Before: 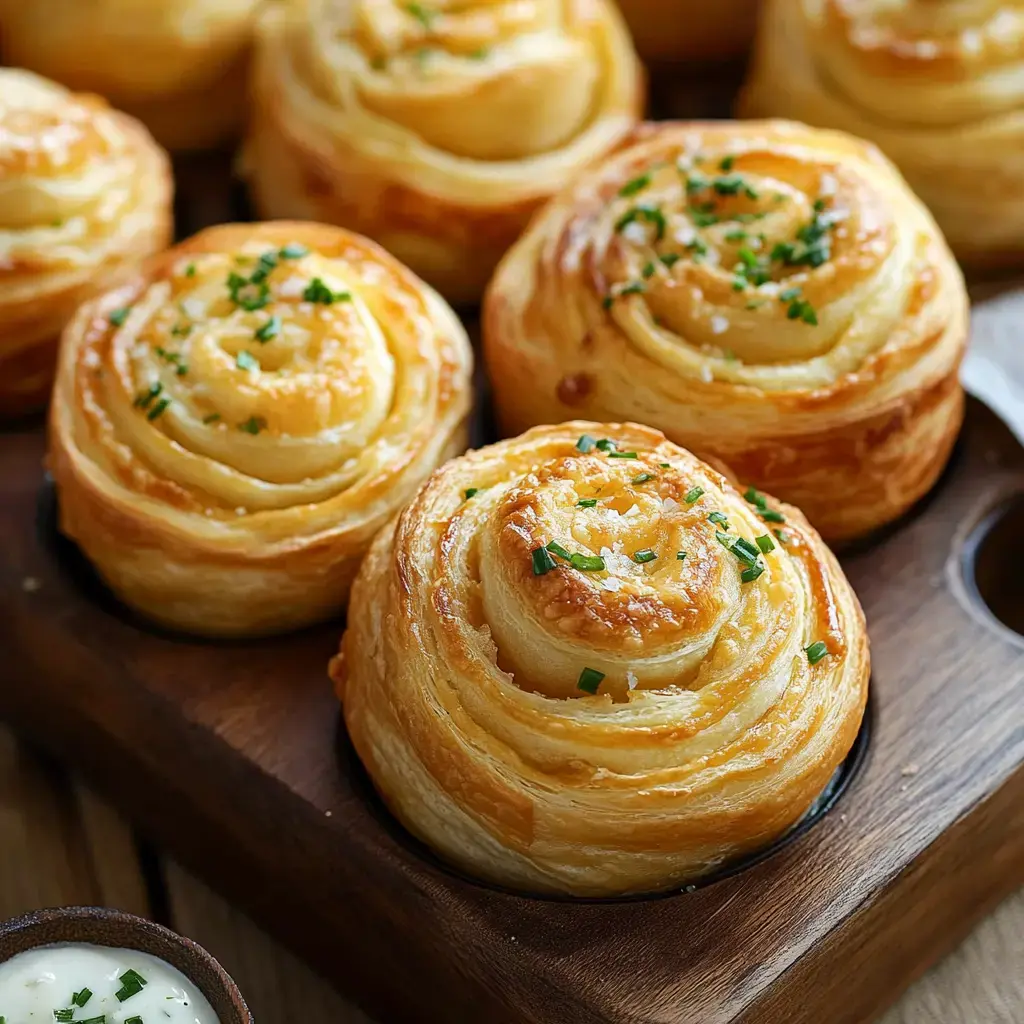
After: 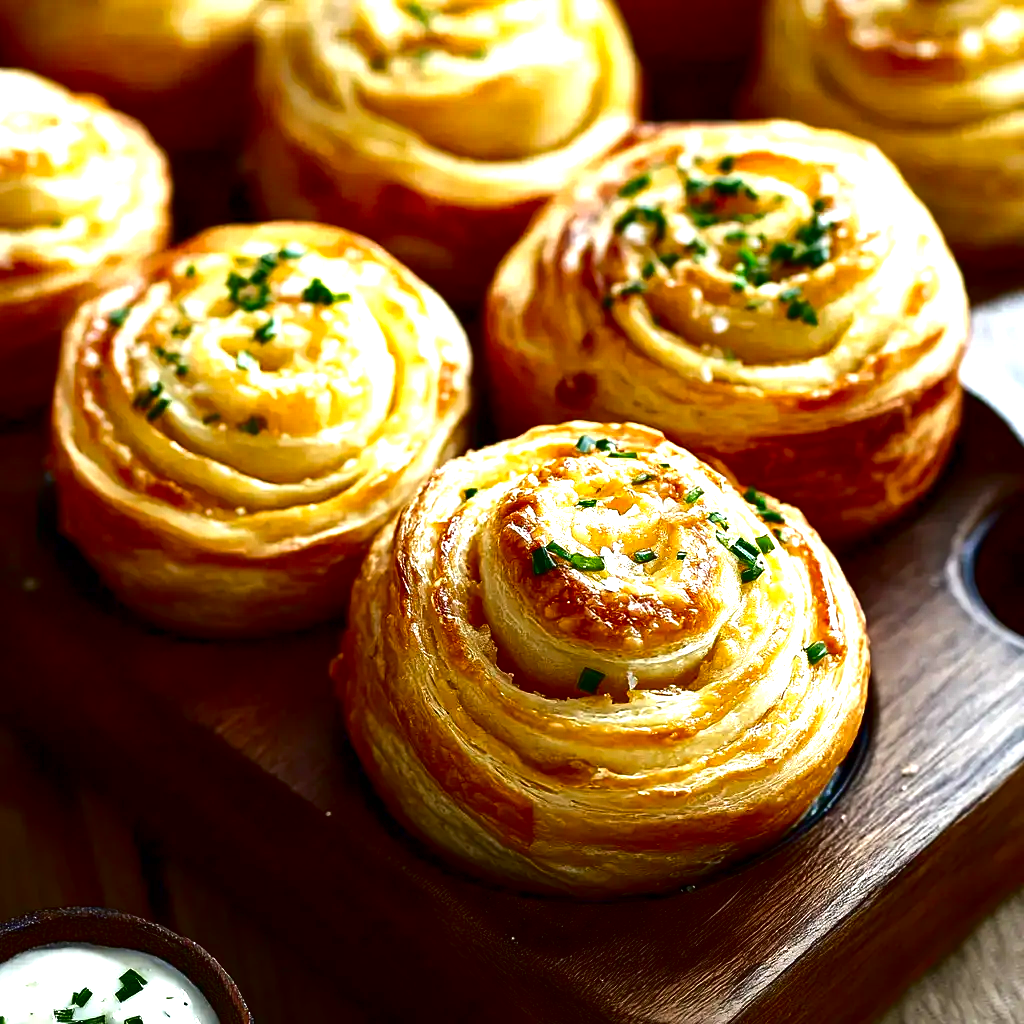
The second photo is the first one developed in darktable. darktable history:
local contrast: mode bilateral grid, contrast 15, coarseness 36, detail 104%, midtone range 0.2
exposure: black level correction 0, exposure 1 EV, compensate highlight preservation false
contrast brightness saturation: contrast 0.091, brightness -0.586, saturation 0.167
base curve: curves: ch0 [(0, 0) (0.297, 0.298) (1, 1)], preserve colors none
